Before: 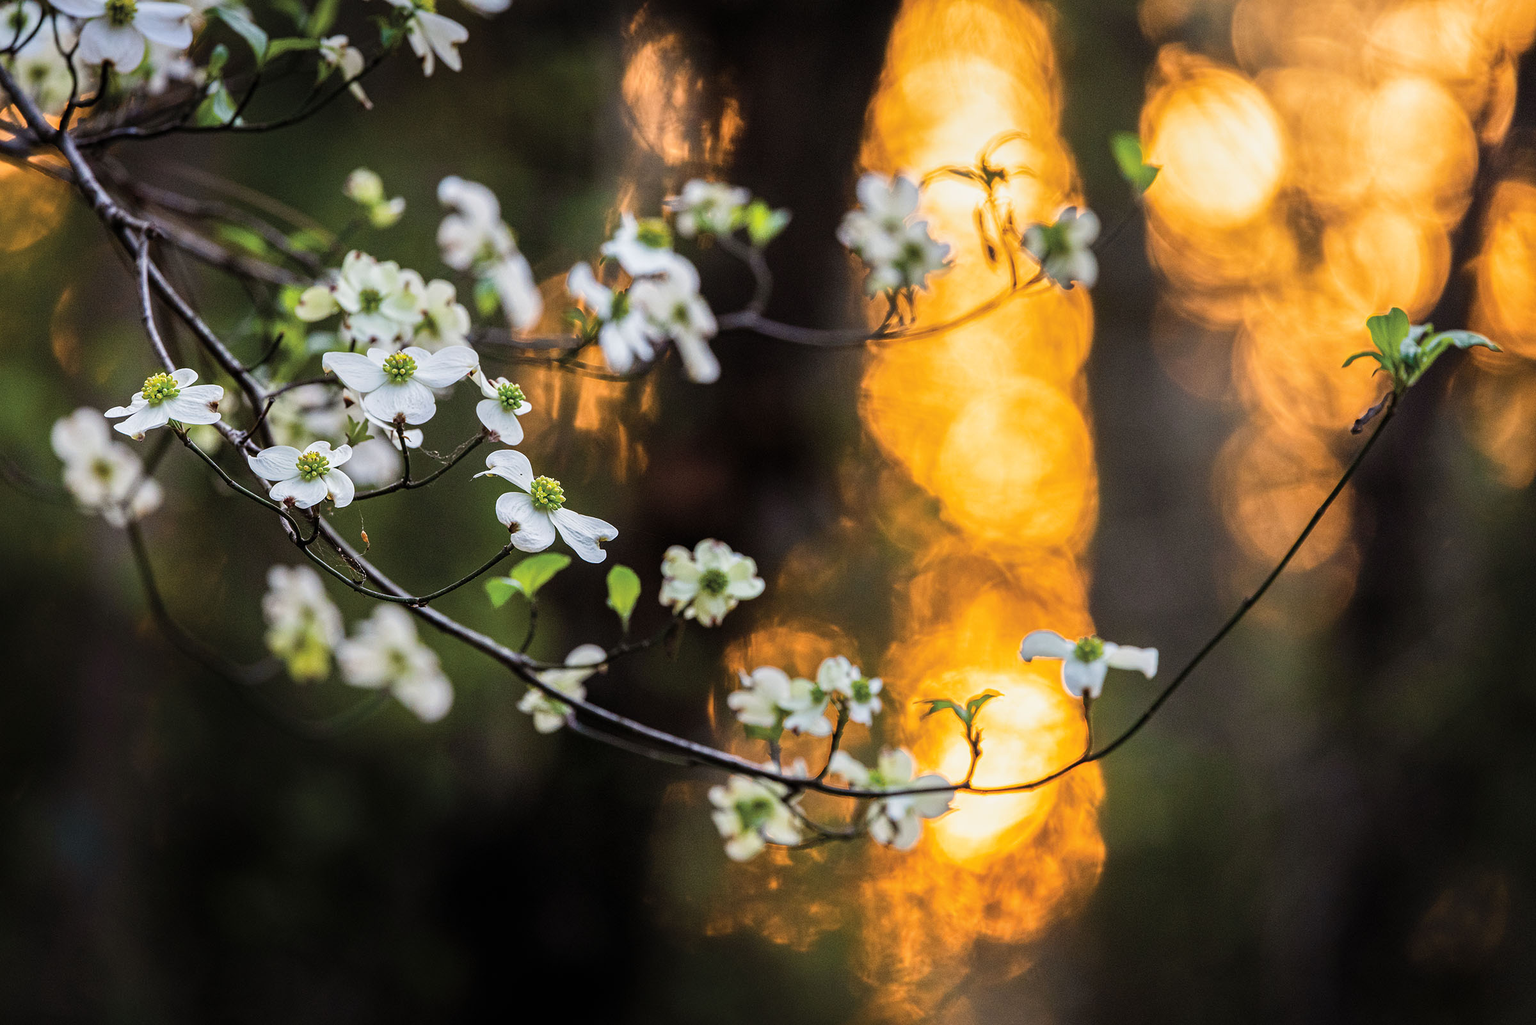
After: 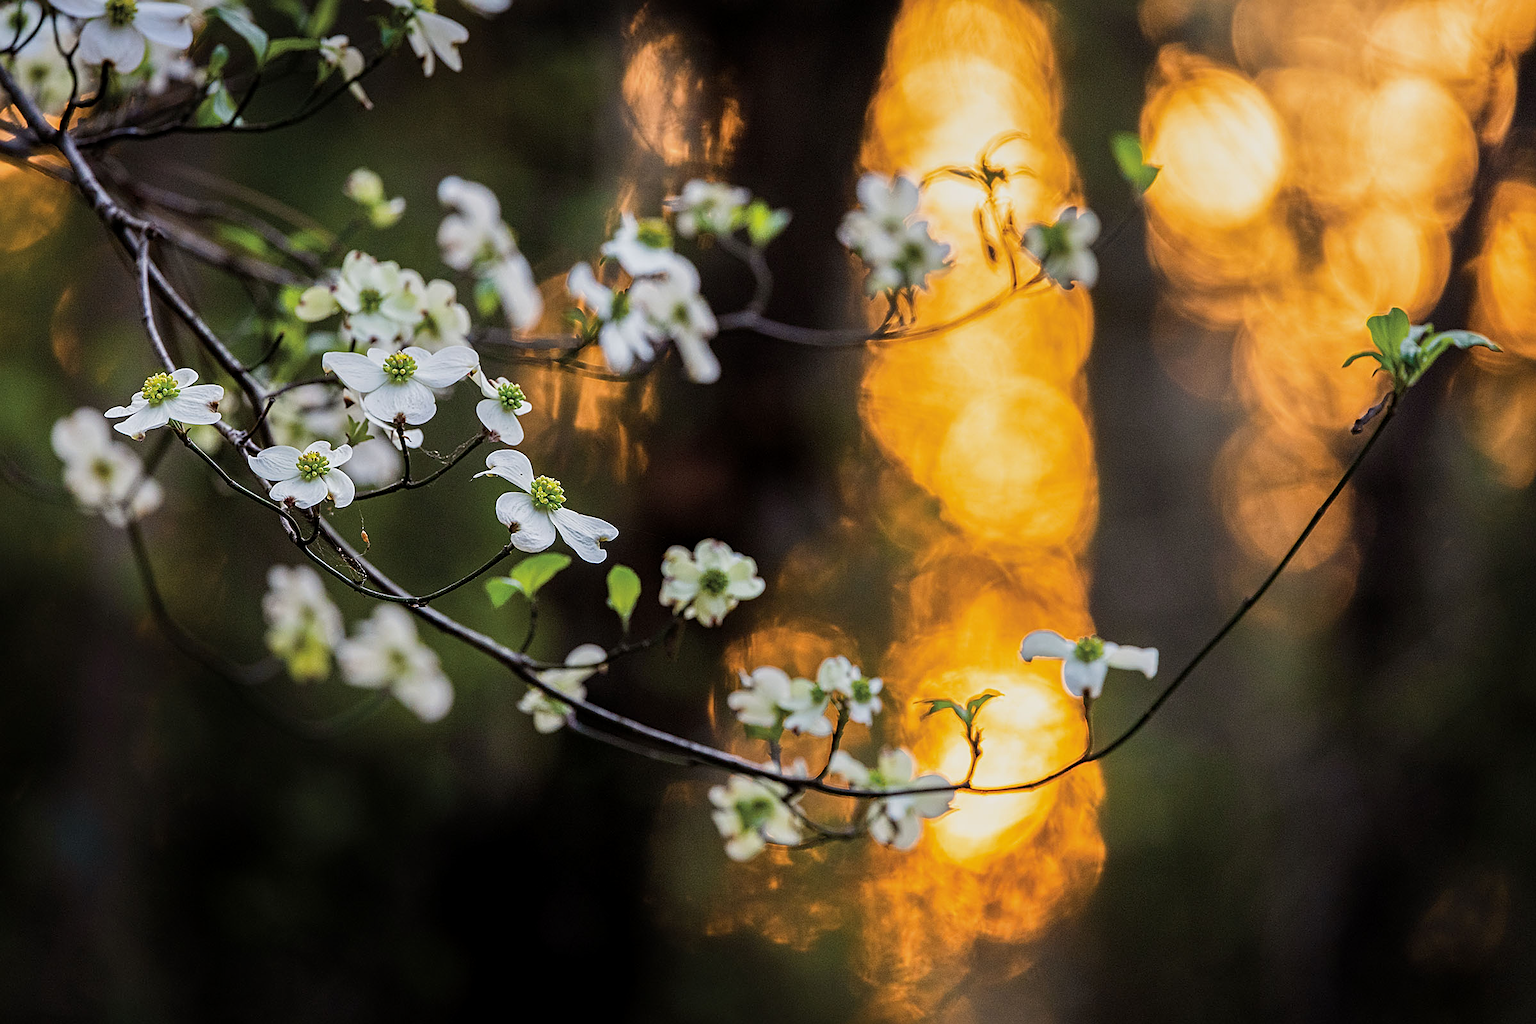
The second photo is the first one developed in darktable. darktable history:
sharpen: amount 0.499
exposure: black level correction 0.002, exposure -0.204 EV, compensate highlight preservation false
